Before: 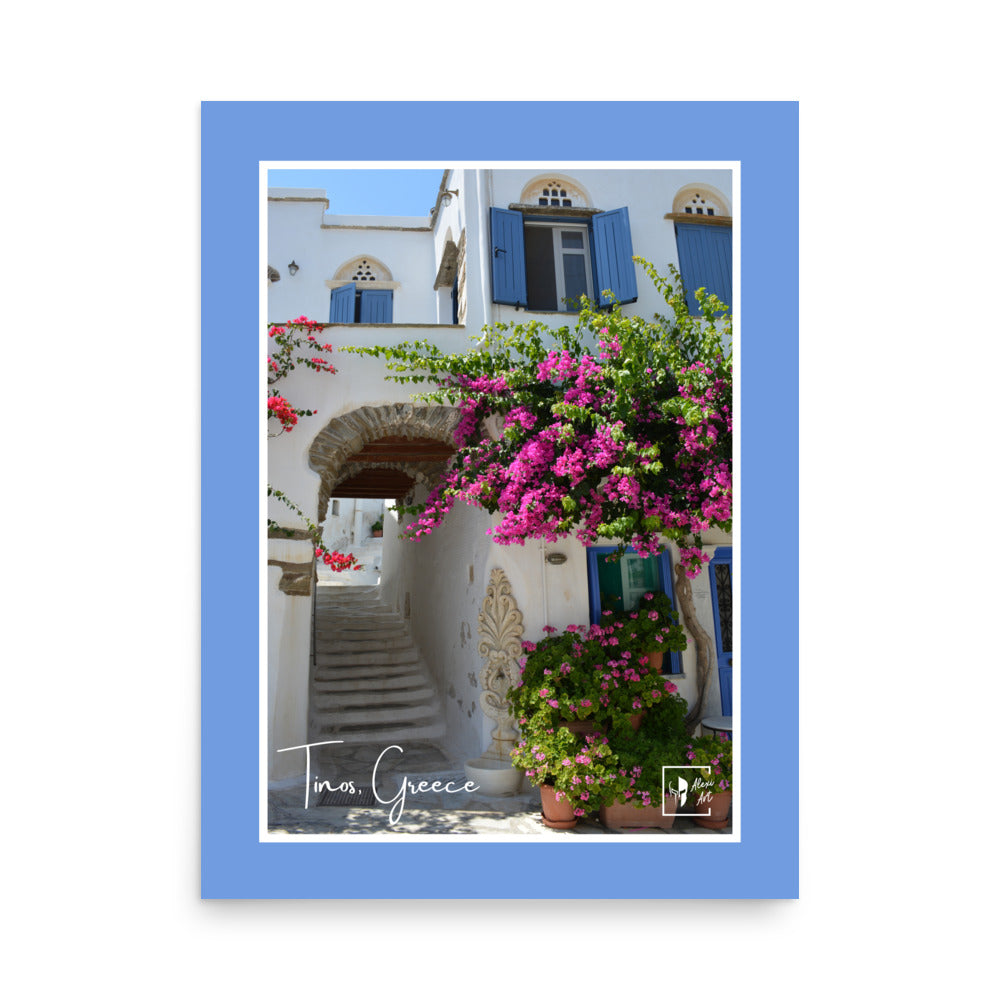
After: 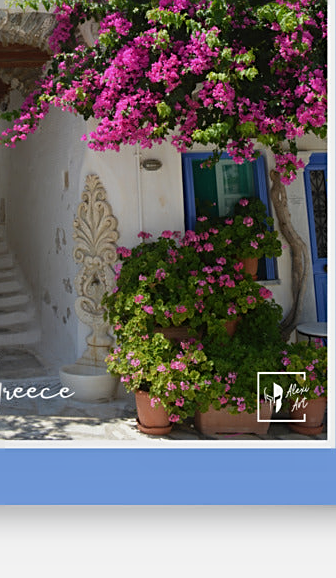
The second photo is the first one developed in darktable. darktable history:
exposure: exposure -0.169 EV, compensate highlight preservation false
sharpen: on, module defaults
contrast equalizer: y [[0.6 ×6], [0.55 ×6], [0 ×6], [0 ×6], [0 ×6]], mix -0.289
crop: left 40.59%, top 39.459%, right 25.78%, bottom 2.665%
base curve: curves: ch0 [(0, 0) (0.297, 0.298) (1, 1)], preserve colors none
